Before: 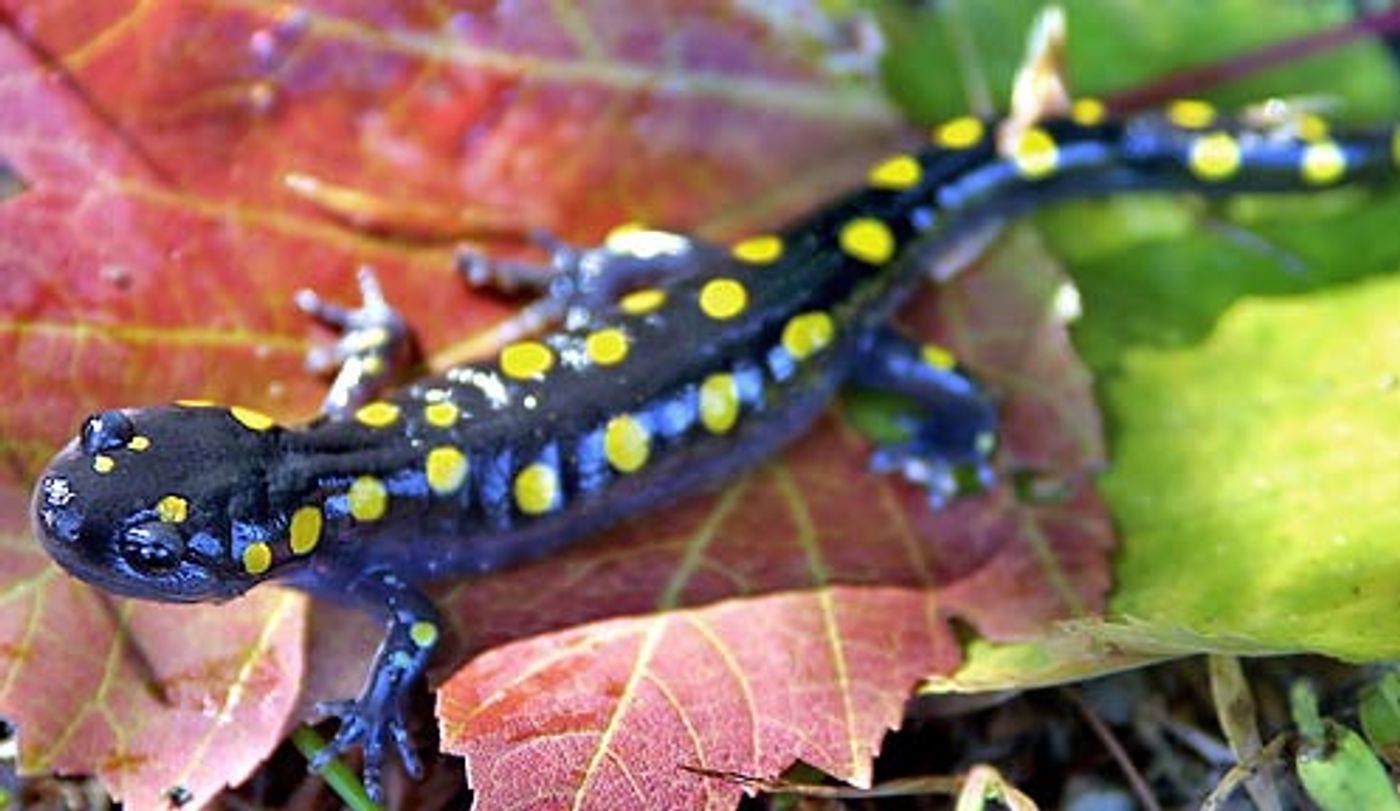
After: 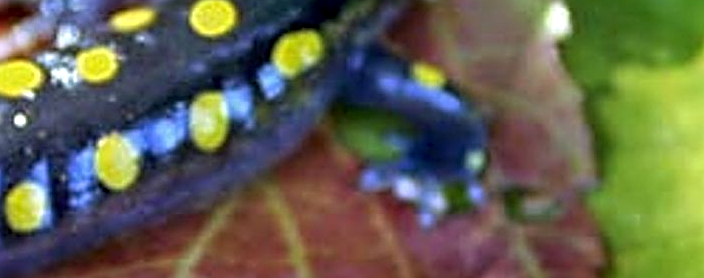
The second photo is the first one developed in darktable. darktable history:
contrast equalizer: y [[0.524 ×6], [0.512 ×6], [0.379 ×6], [0 ×6], [0 ×6]], mix 0.152
crop: left 36.481%, top 34.827%, right 13.207%, bottom 30.792%
local contrast: on, module defaults
sharpen: radius 2.809, amount 0.706
